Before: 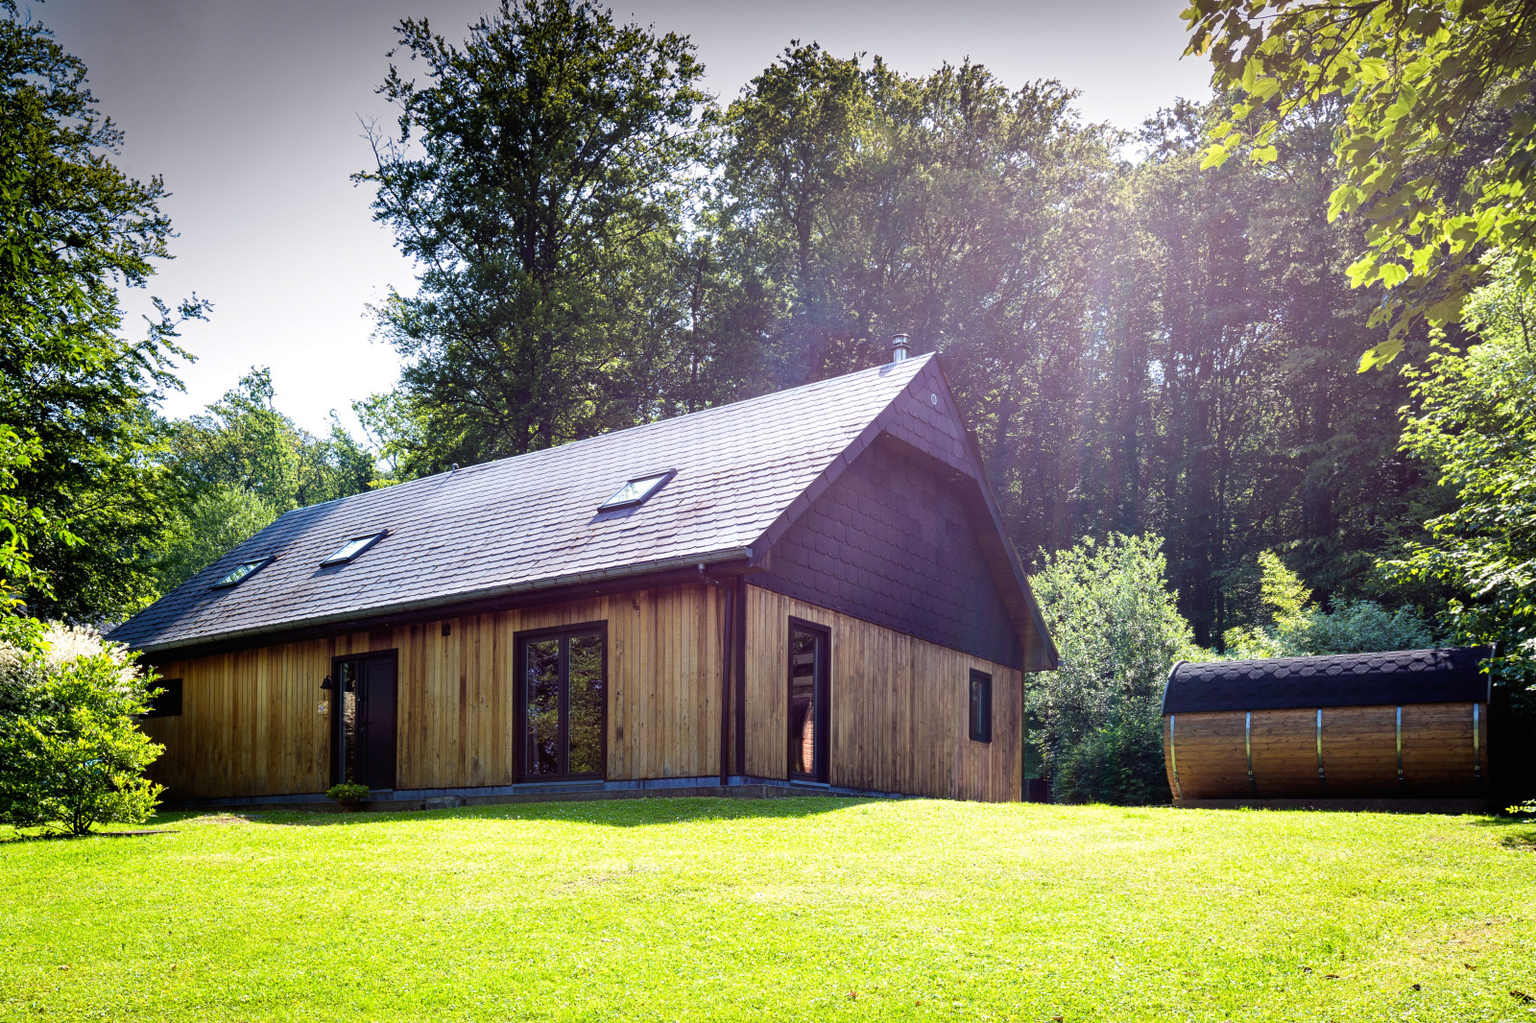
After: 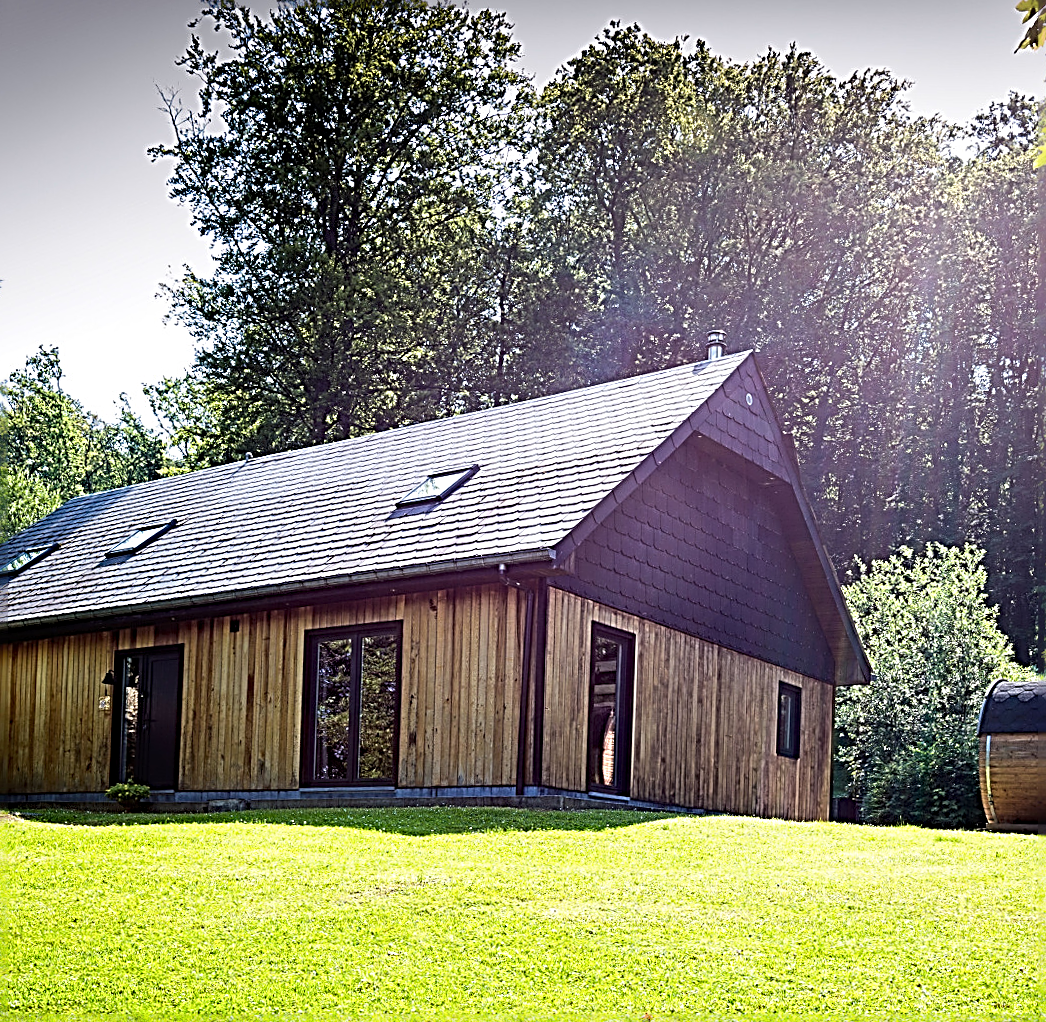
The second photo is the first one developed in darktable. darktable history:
crop and rotate: left 13.537%, right 19.796%
sharpen: radius 3.158, amount 1.731
rotate and perspective: rotation 1.57°, crop left 0.018, crop right 0.982, crop top 0.039, crop bottom 0.961
